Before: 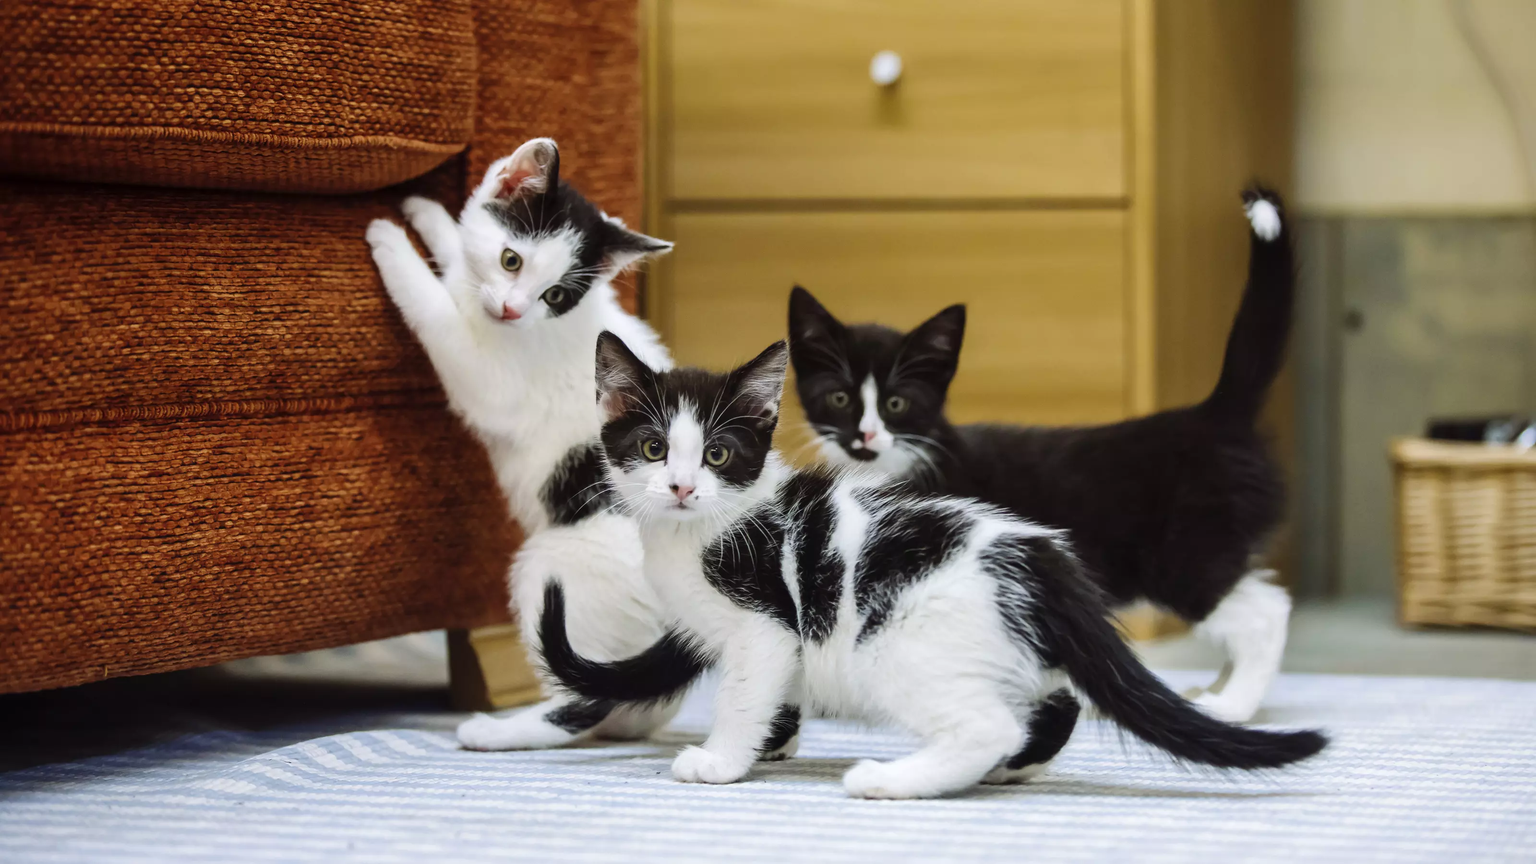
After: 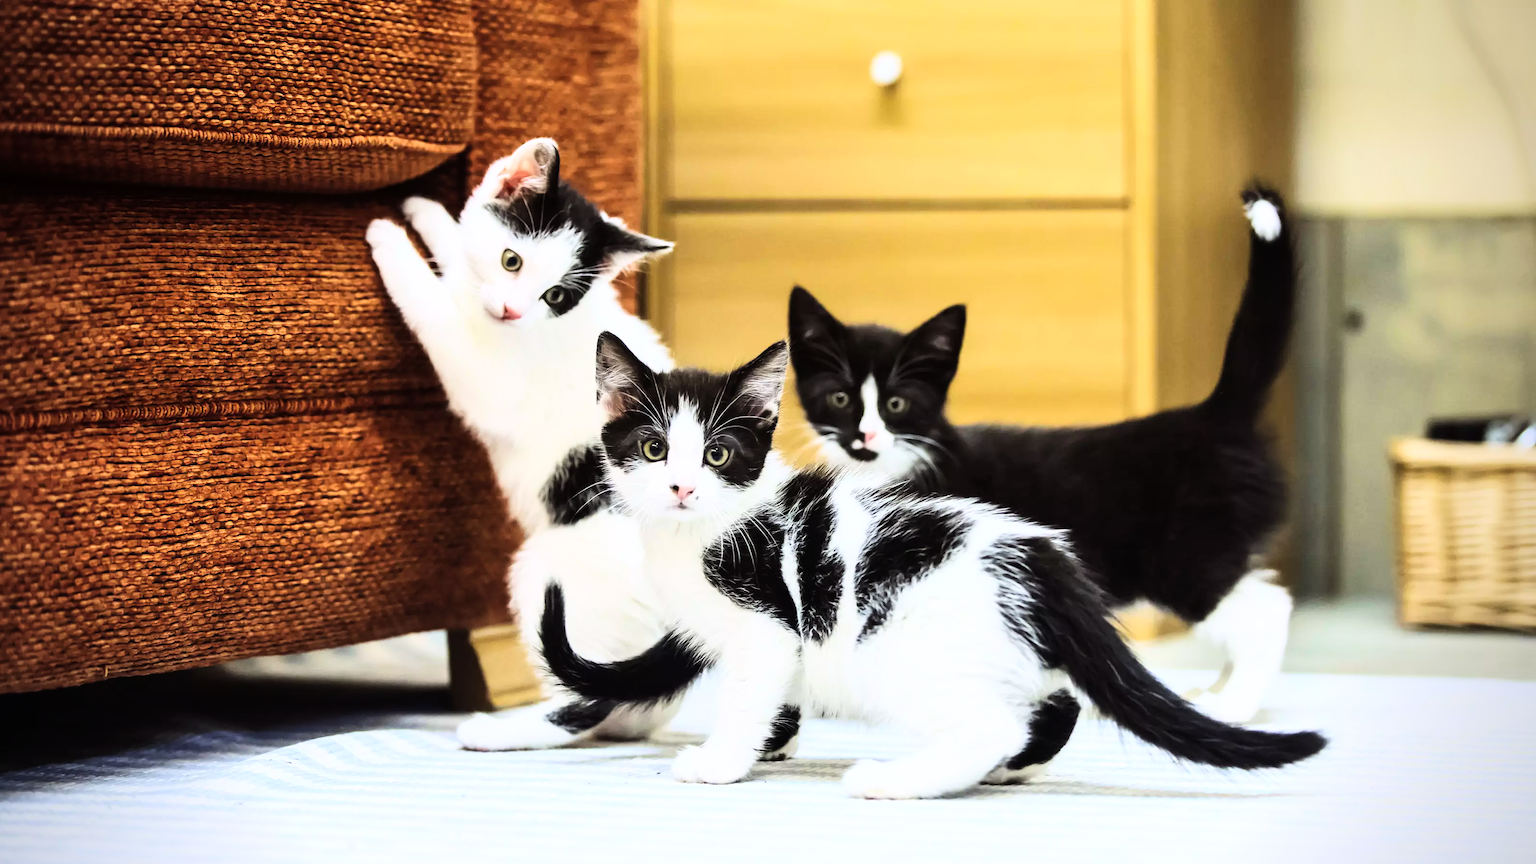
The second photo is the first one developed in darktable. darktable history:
base curve: curves: ch0 [(0, 0) (0.007, 0.004) (0.027, 0.03) (0.046, 0.07) (0.207, 0.54) (0.442, 0.872) (0.673, 0.972) (1, 1)]
vignetting: fall-off radius 61.22%, brightness -0.58, saturation -0.27
